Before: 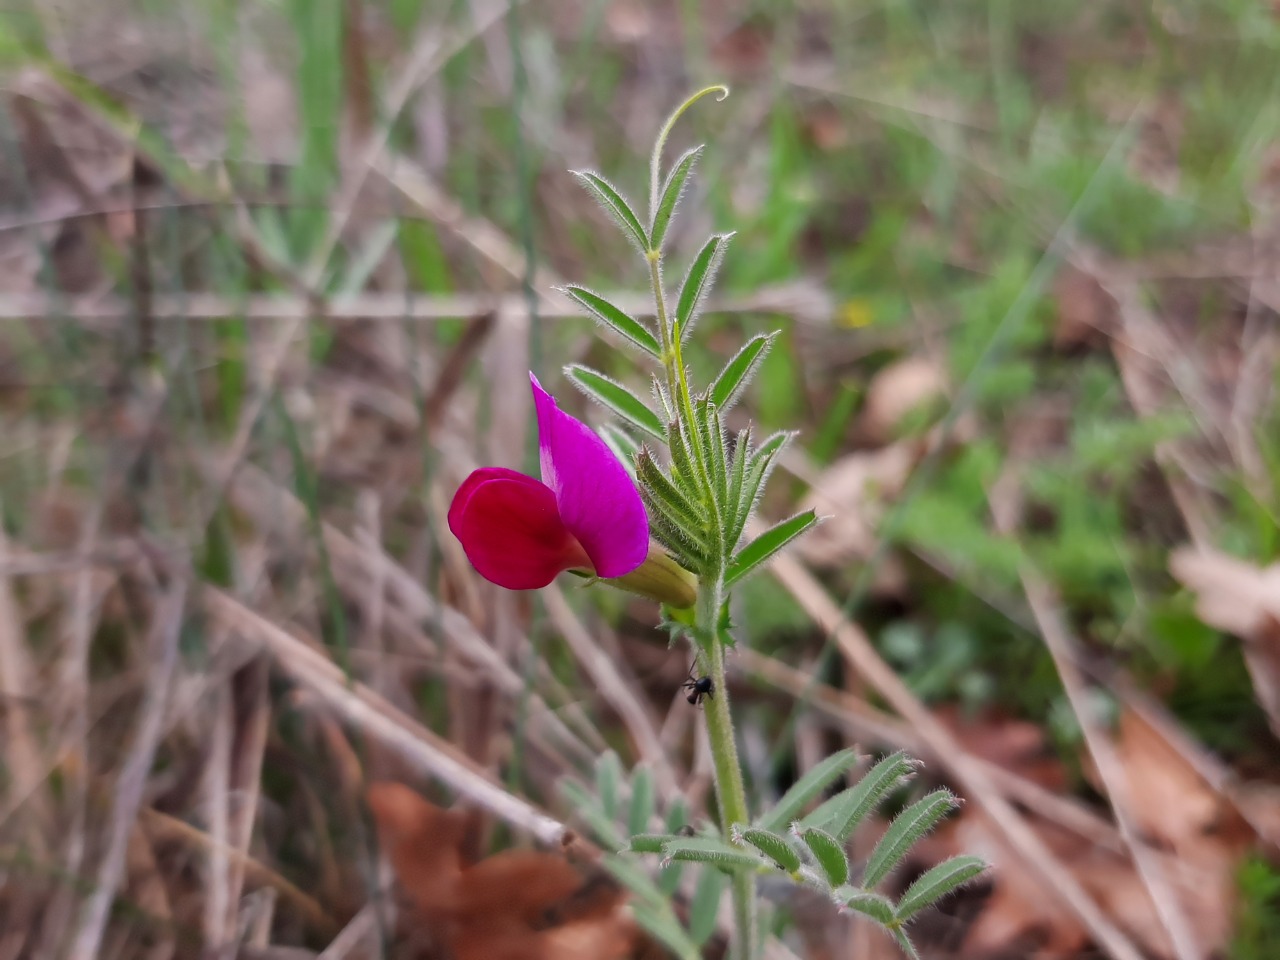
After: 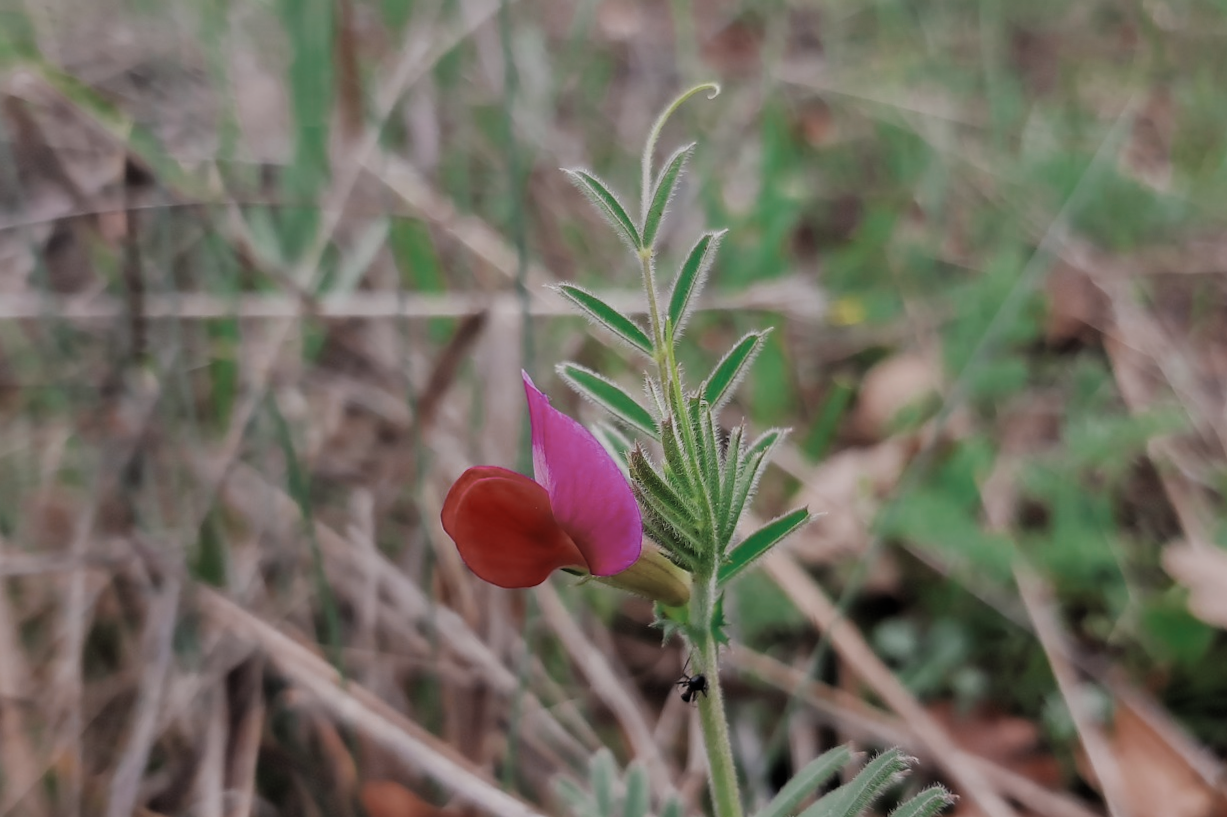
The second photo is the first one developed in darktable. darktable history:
crop and rotate: angle 0.253°, left 0.308%, right 3.222%, bottom 14.325%
color zones: curves: ch0 [(0, 0.5) (0.125, 0.4) (0.25, 0.5) (0.375, 0.4) (0.5, 0.4) (0.625, 0.35) (0.75, 0.35) (0.875, 0.5)]; ch1 [(0, 0.35) (0.125, 0.45) (0.25, 0.35) (0.375, 0.35) (0.5, 0.35) (0.625, 0.35) (0.75, 0.45) (0.875, 0.35)]; ch2 [(0, 0.6) (0.125, 0.5) (0.25, 0.5) (0.375, 0.6) (0.5, 0.6) (0.625, 0.5) (0.75, 0.5) (0.875, 0.5)]
filmic rgb: black relative exposure -7.65 EV, white relative exposure 4.56 EV, hardness 3.61, color science v4 (2020)
